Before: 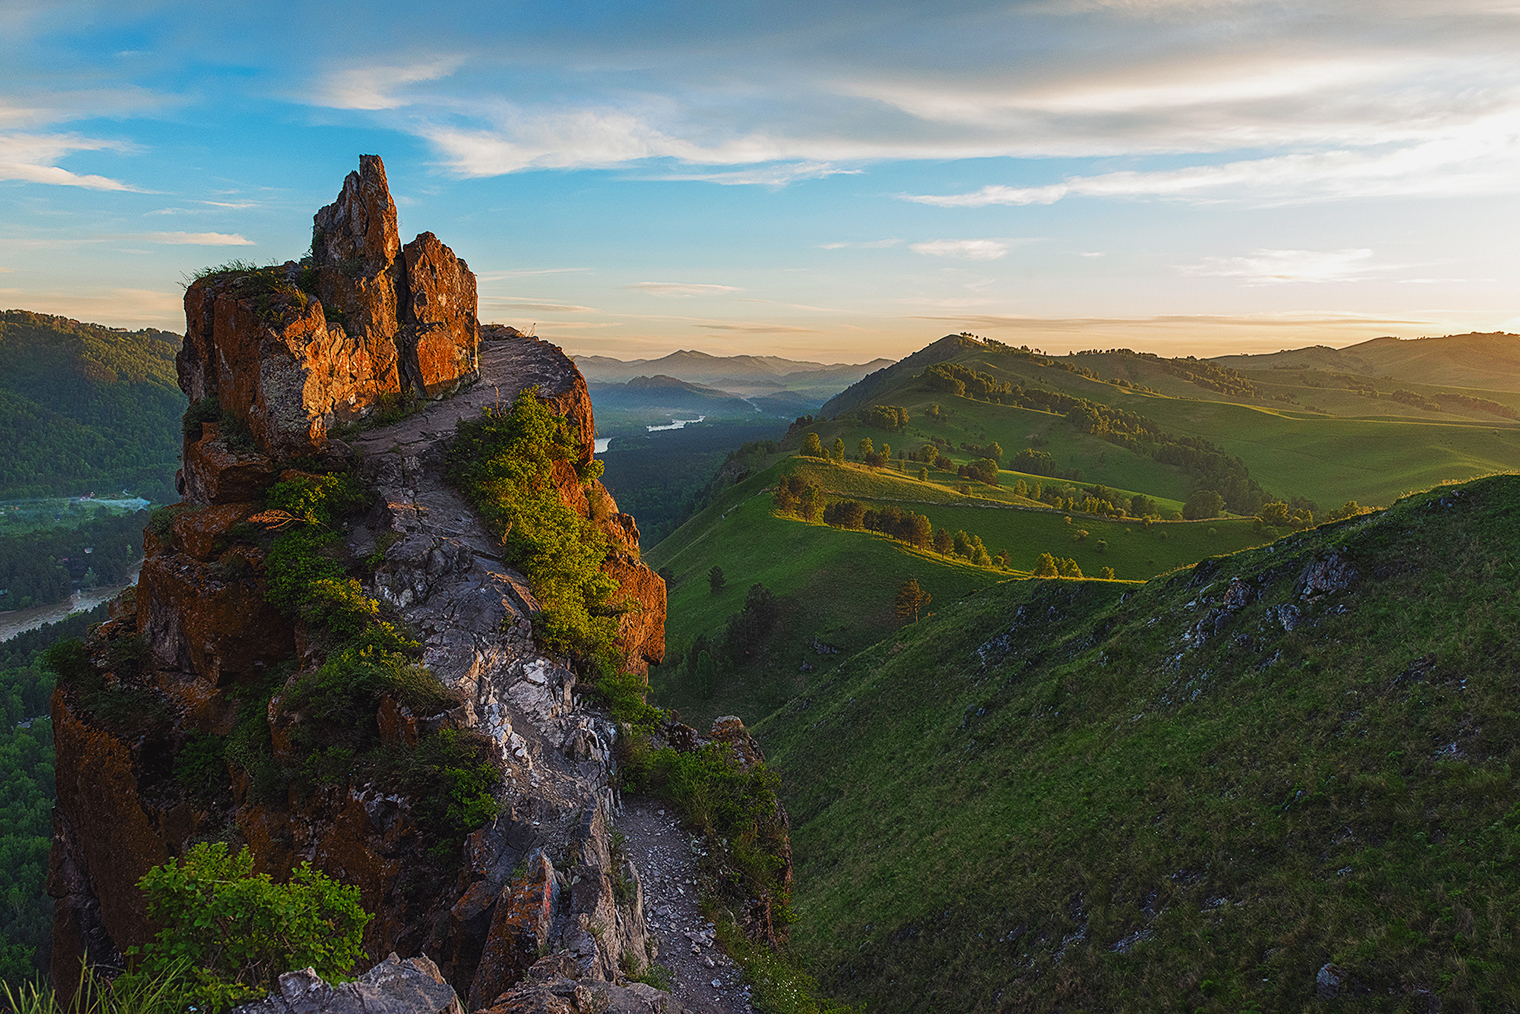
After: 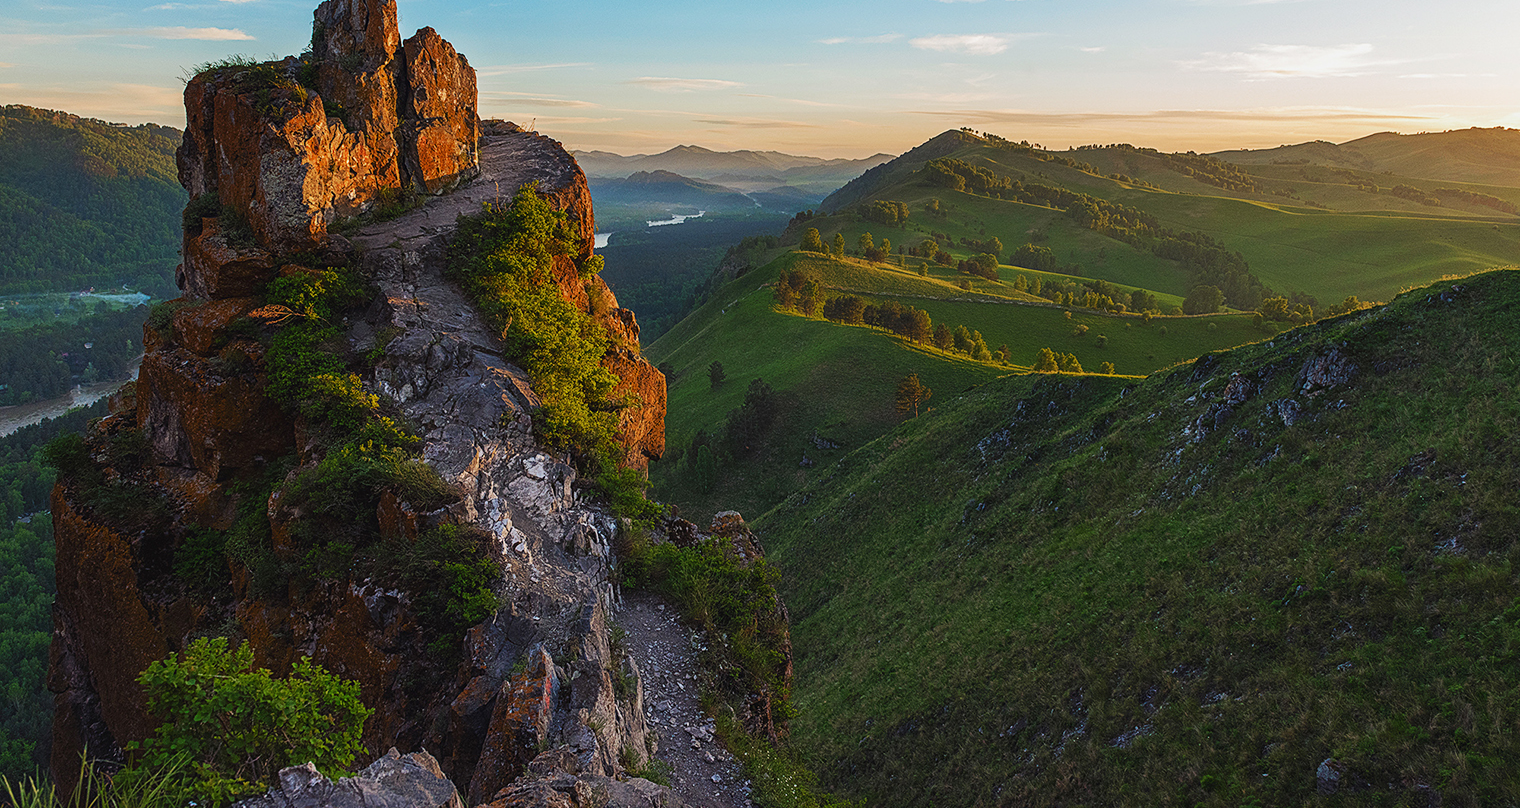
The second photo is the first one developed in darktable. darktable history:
crop and rotate: top 20.312%
